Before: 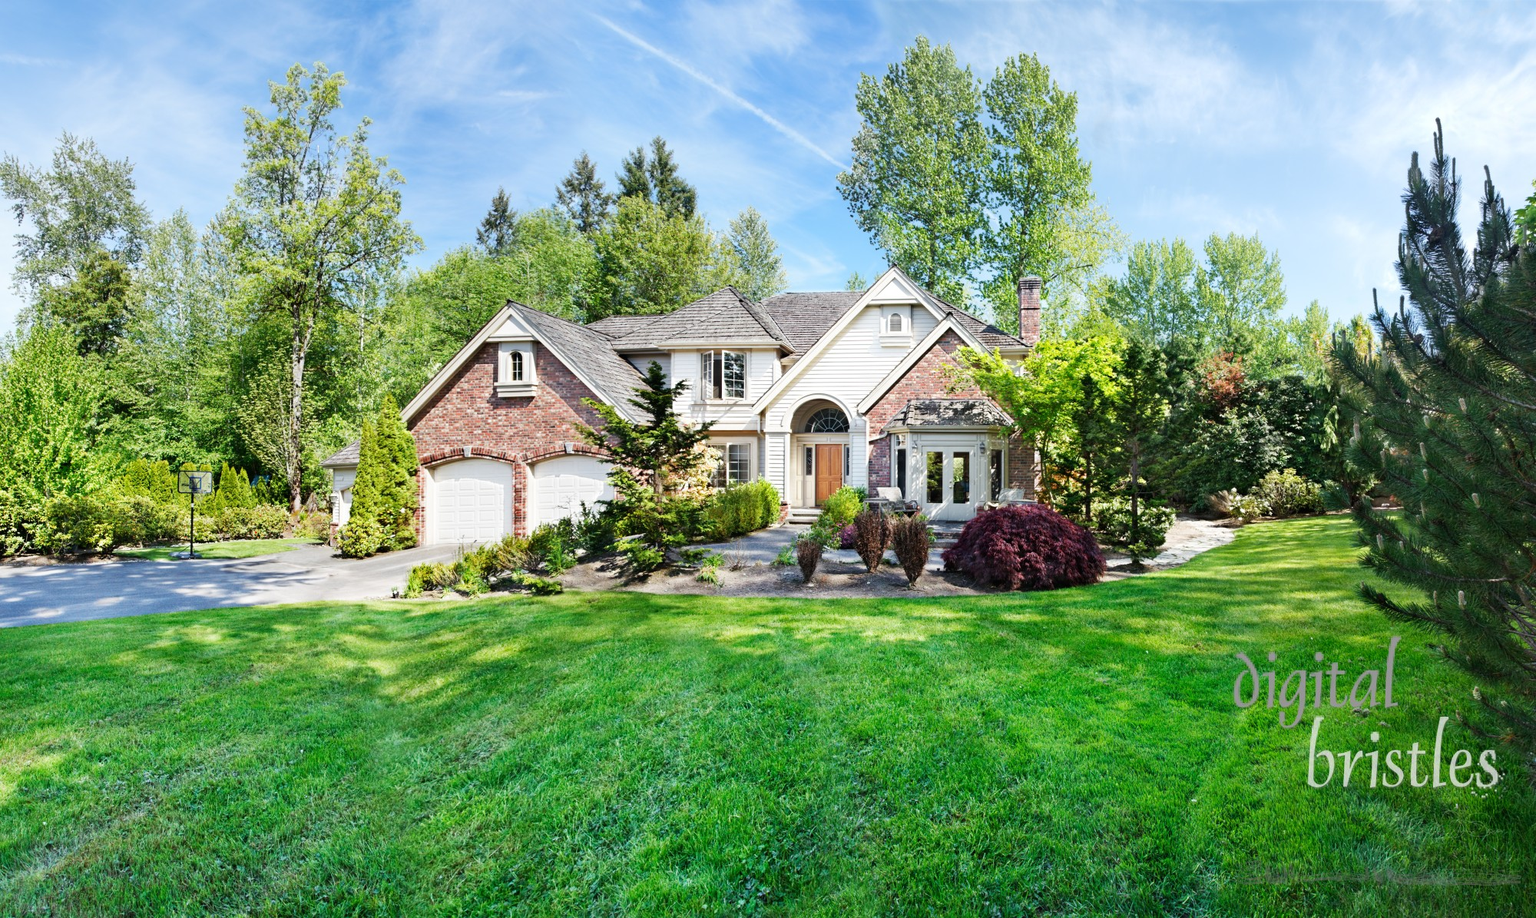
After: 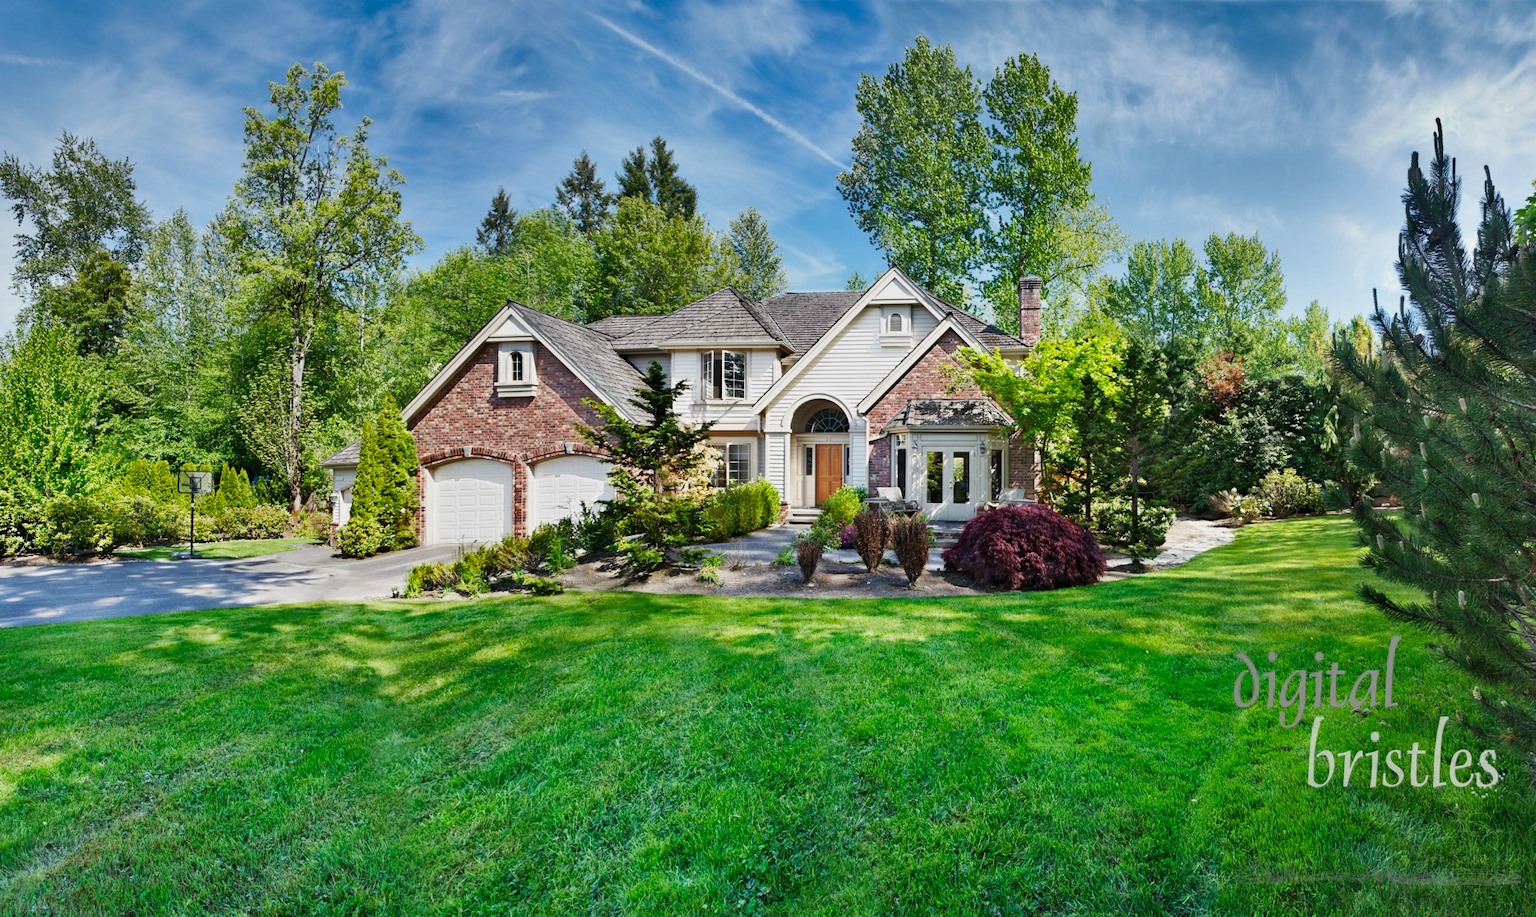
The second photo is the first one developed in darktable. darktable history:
exposure: exposure 0.127 EV, compensate exposure bias true, compensate highlight preservation false
tone equalizer: -8 EV -0.584 EV
shadows and highlights: shadows 81.54, white point adjustment -9.19, highlights -61.25, soften with gaussian
